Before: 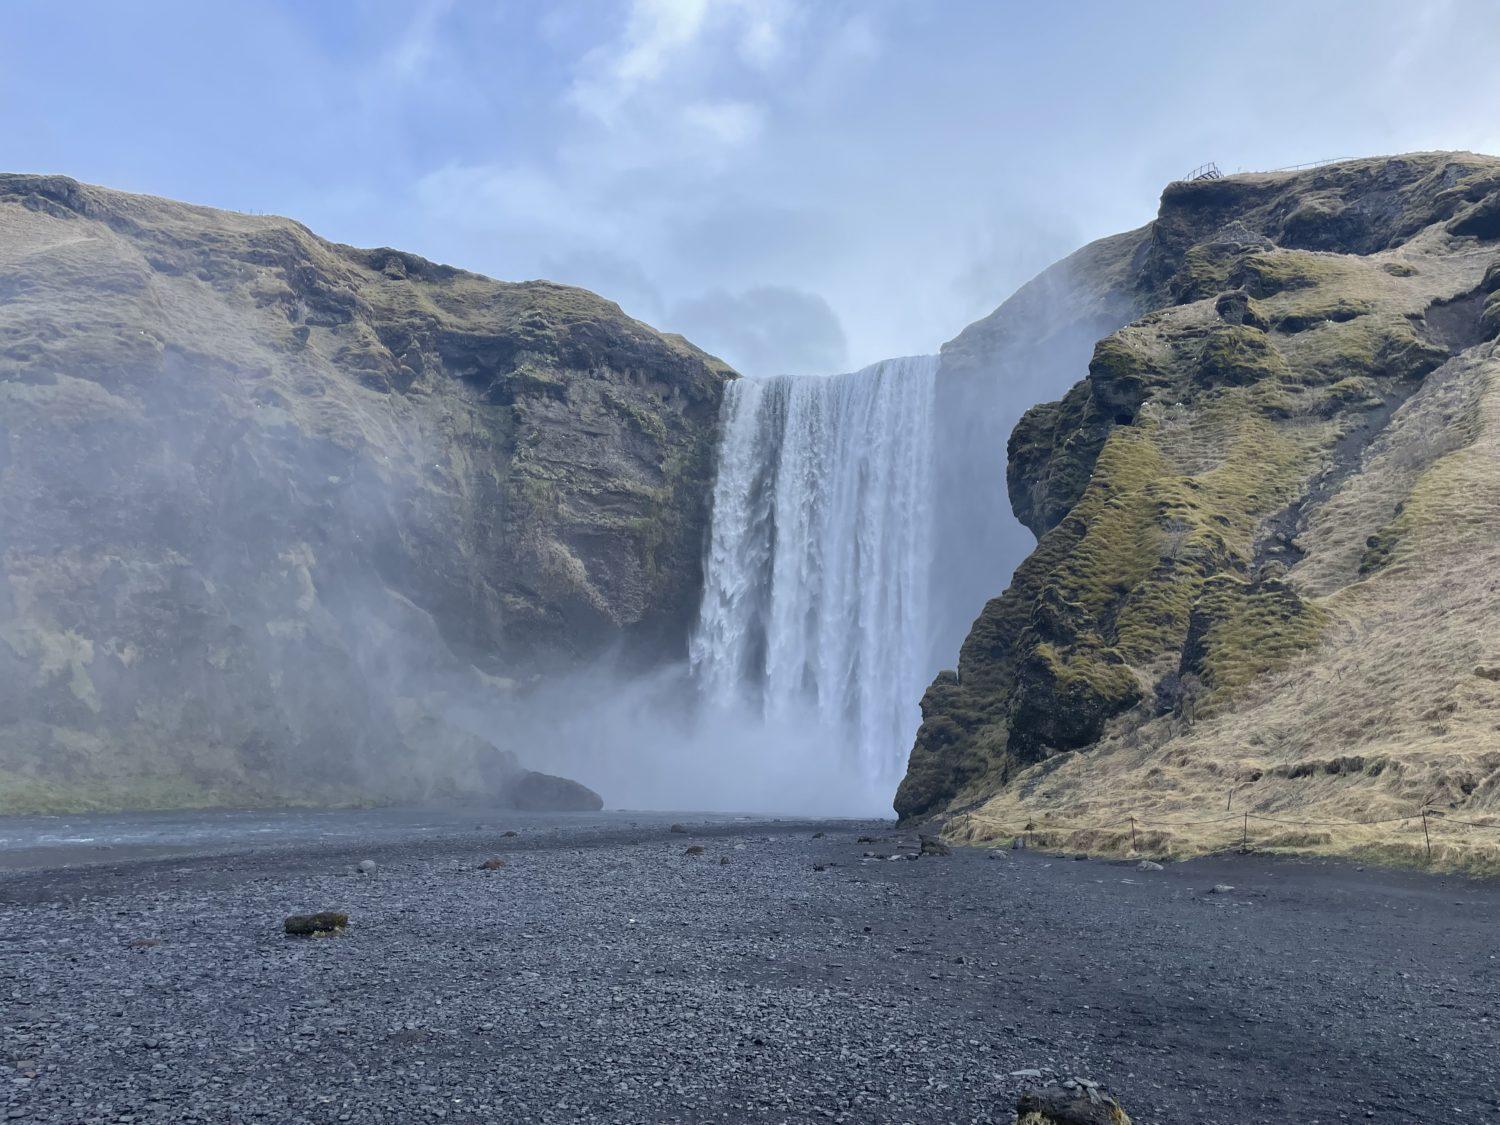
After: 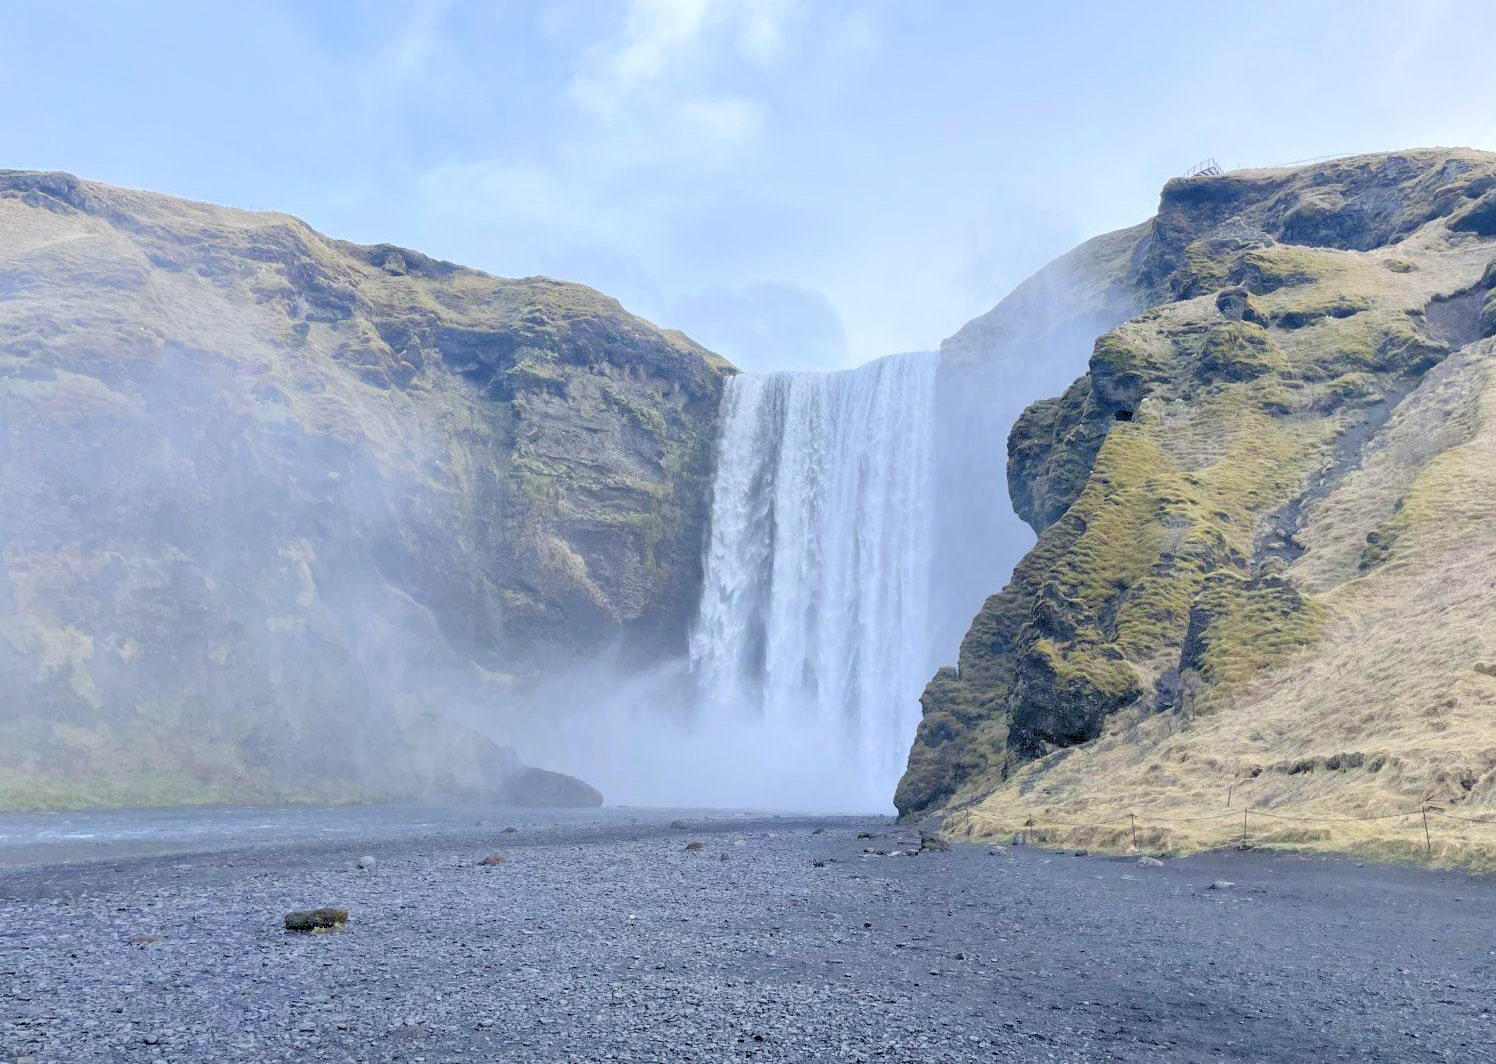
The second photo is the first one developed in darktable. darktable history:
crop: top 0.394%, right 0.26%, bottom 4.989%
color correction: highlights b* 0.01
levels: black 0.029%, levels [0.072, 0.414, 0.976]
